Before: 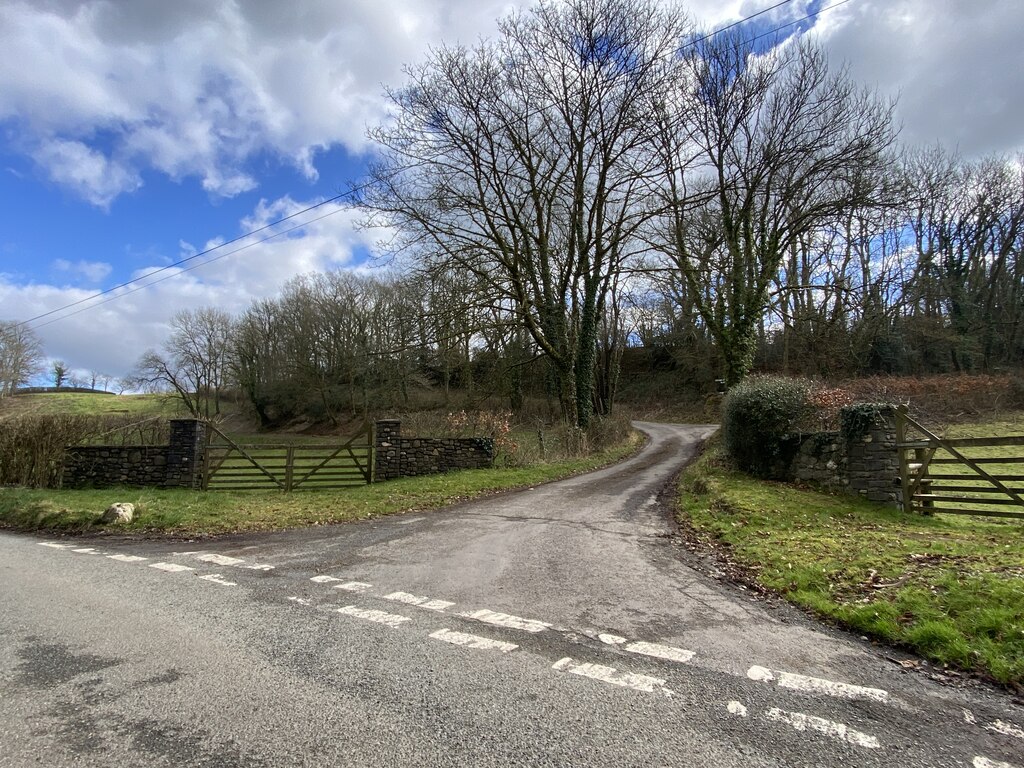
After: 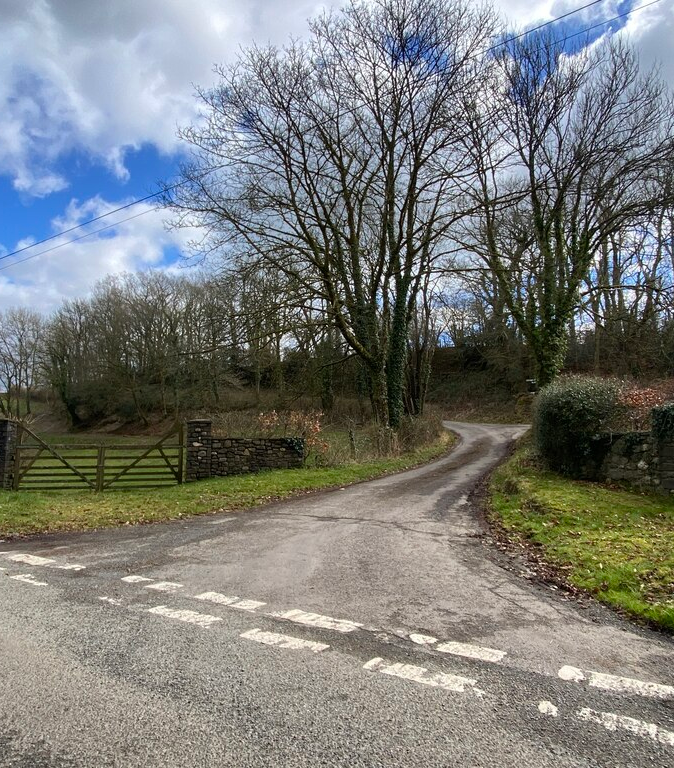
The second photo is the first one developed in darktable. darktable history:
crop and rotate: left 18.458%, right 15.649%
